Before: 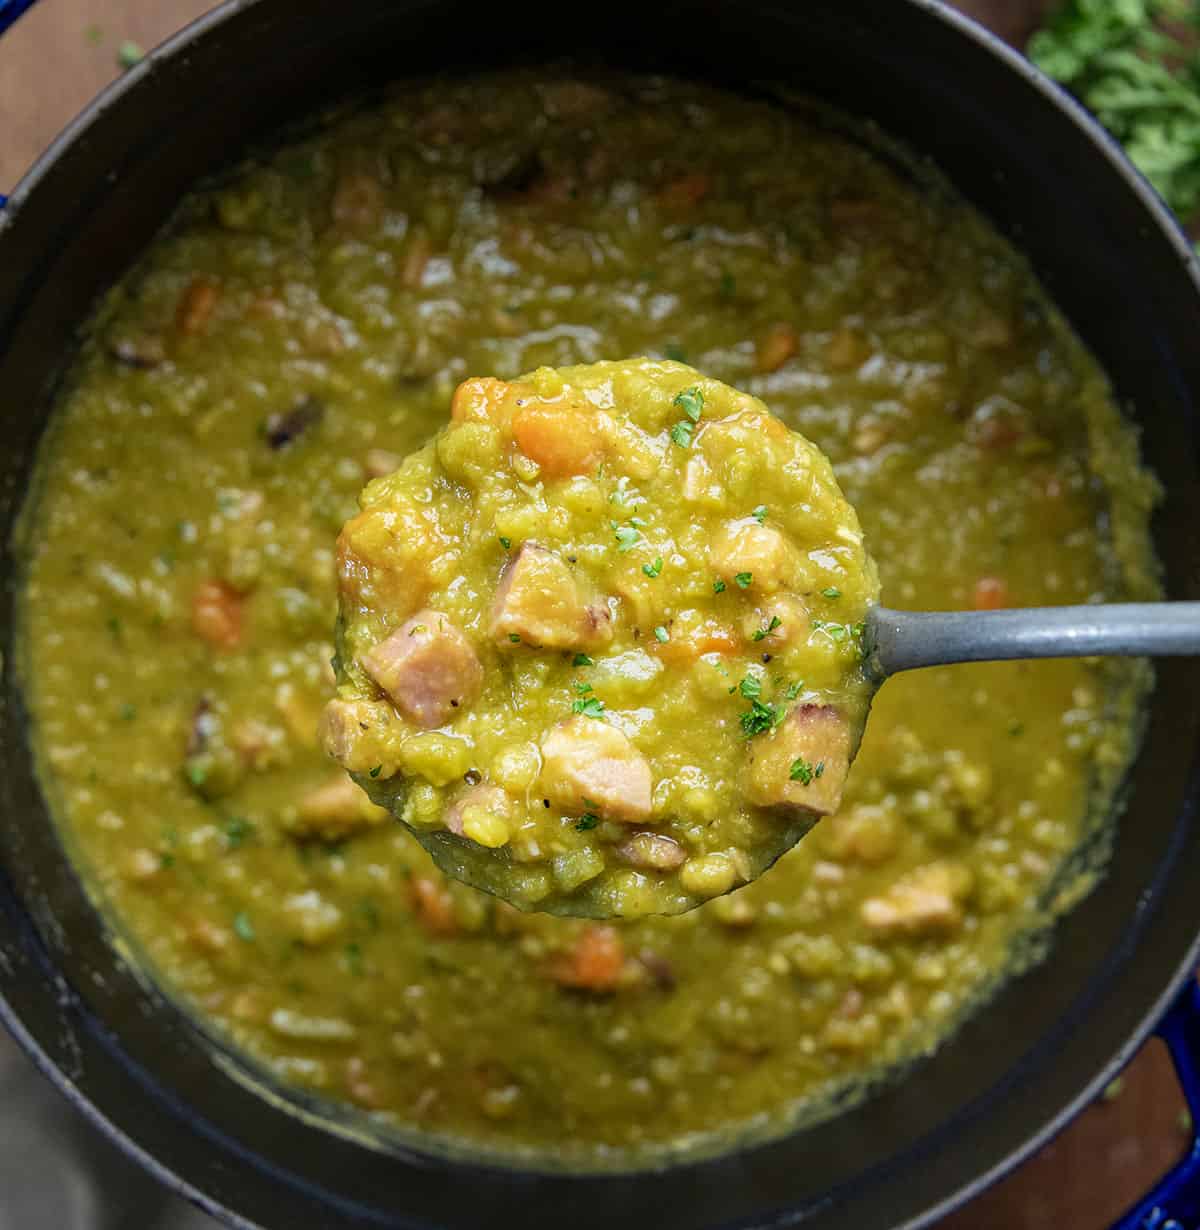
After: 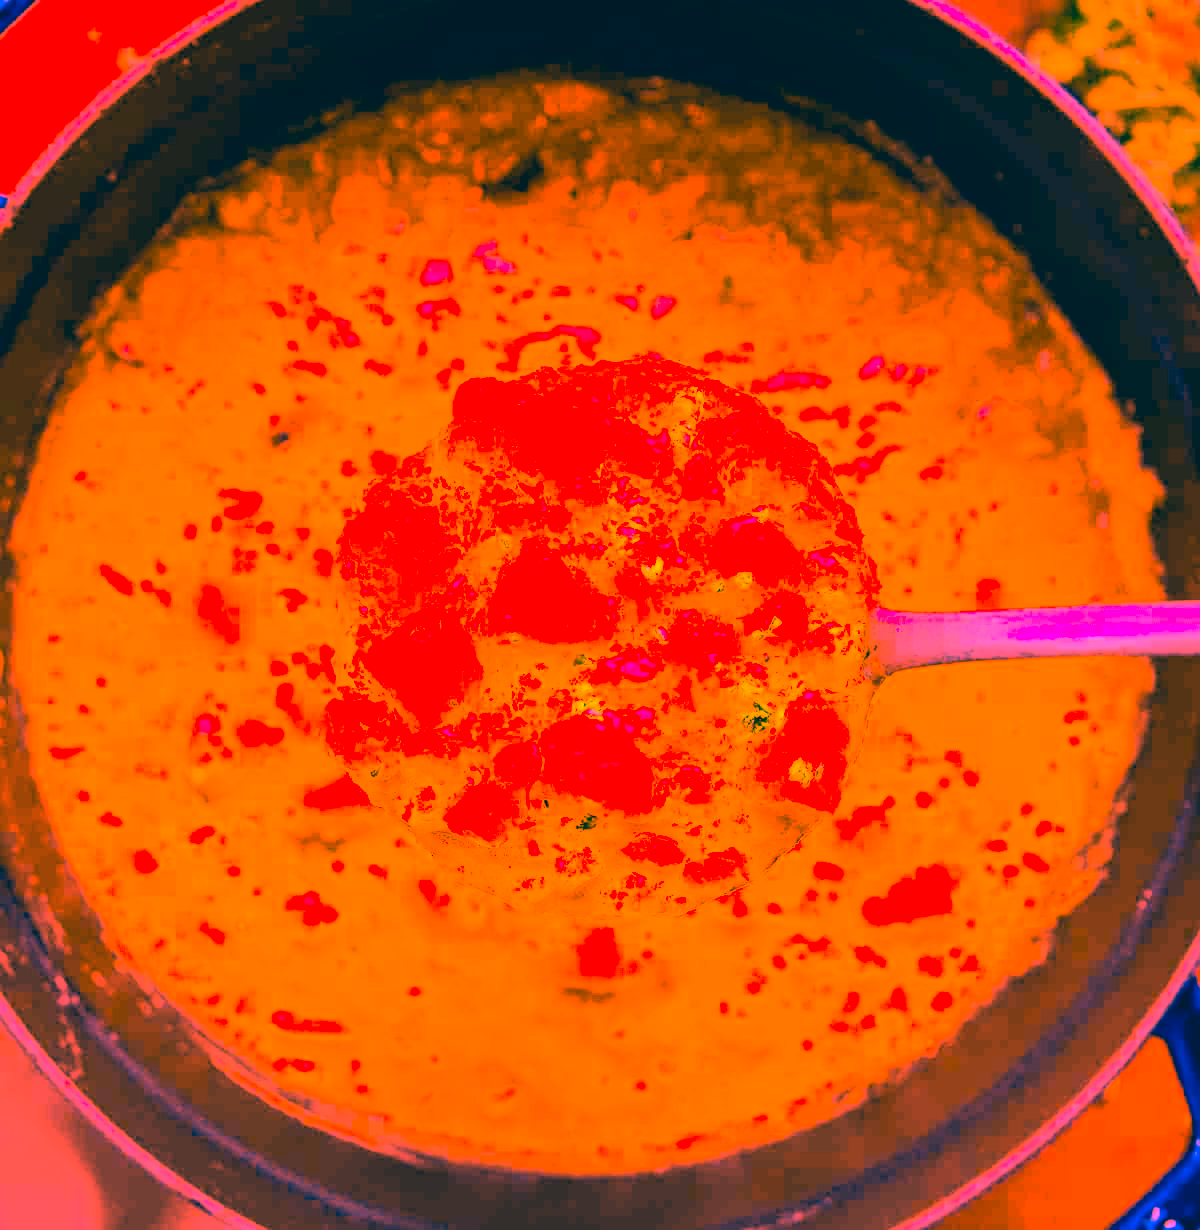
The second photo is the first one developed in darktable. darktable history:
color correction: highlights a* -15.58, highlights b* 40, shadows a* -40, shadows b* -26.18
white balance: red 4.26, blue 1.802
color balance rgb: perceptual saturation grading › global saturation 3.7%, global vibrance 5.56%, contrast 3.24%
